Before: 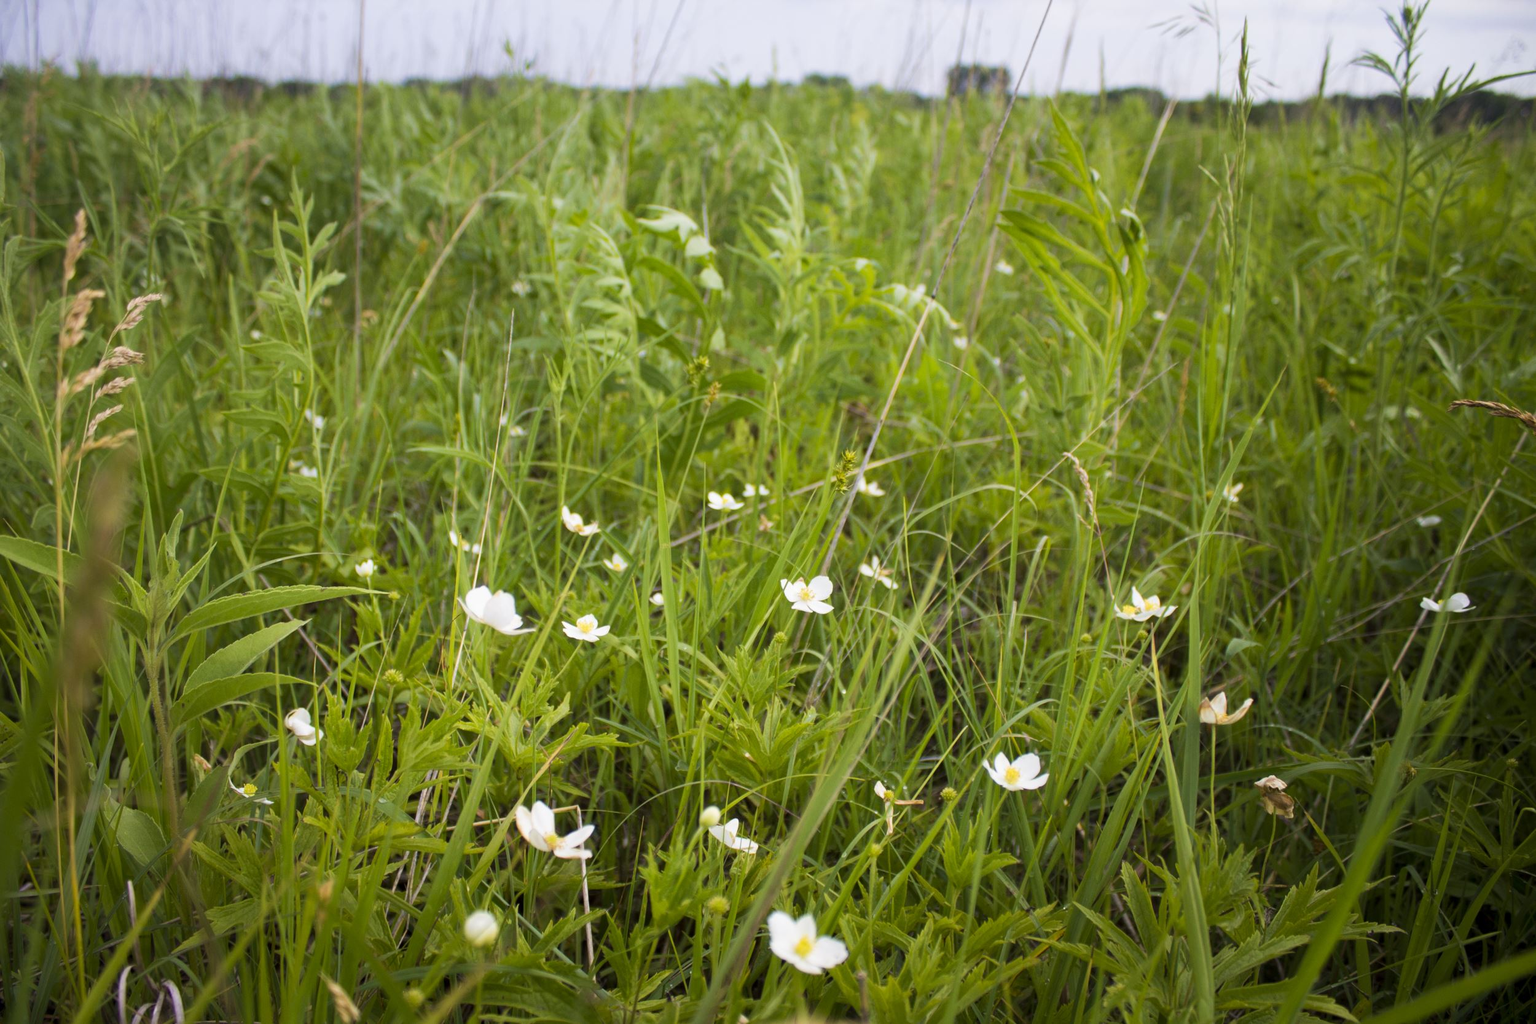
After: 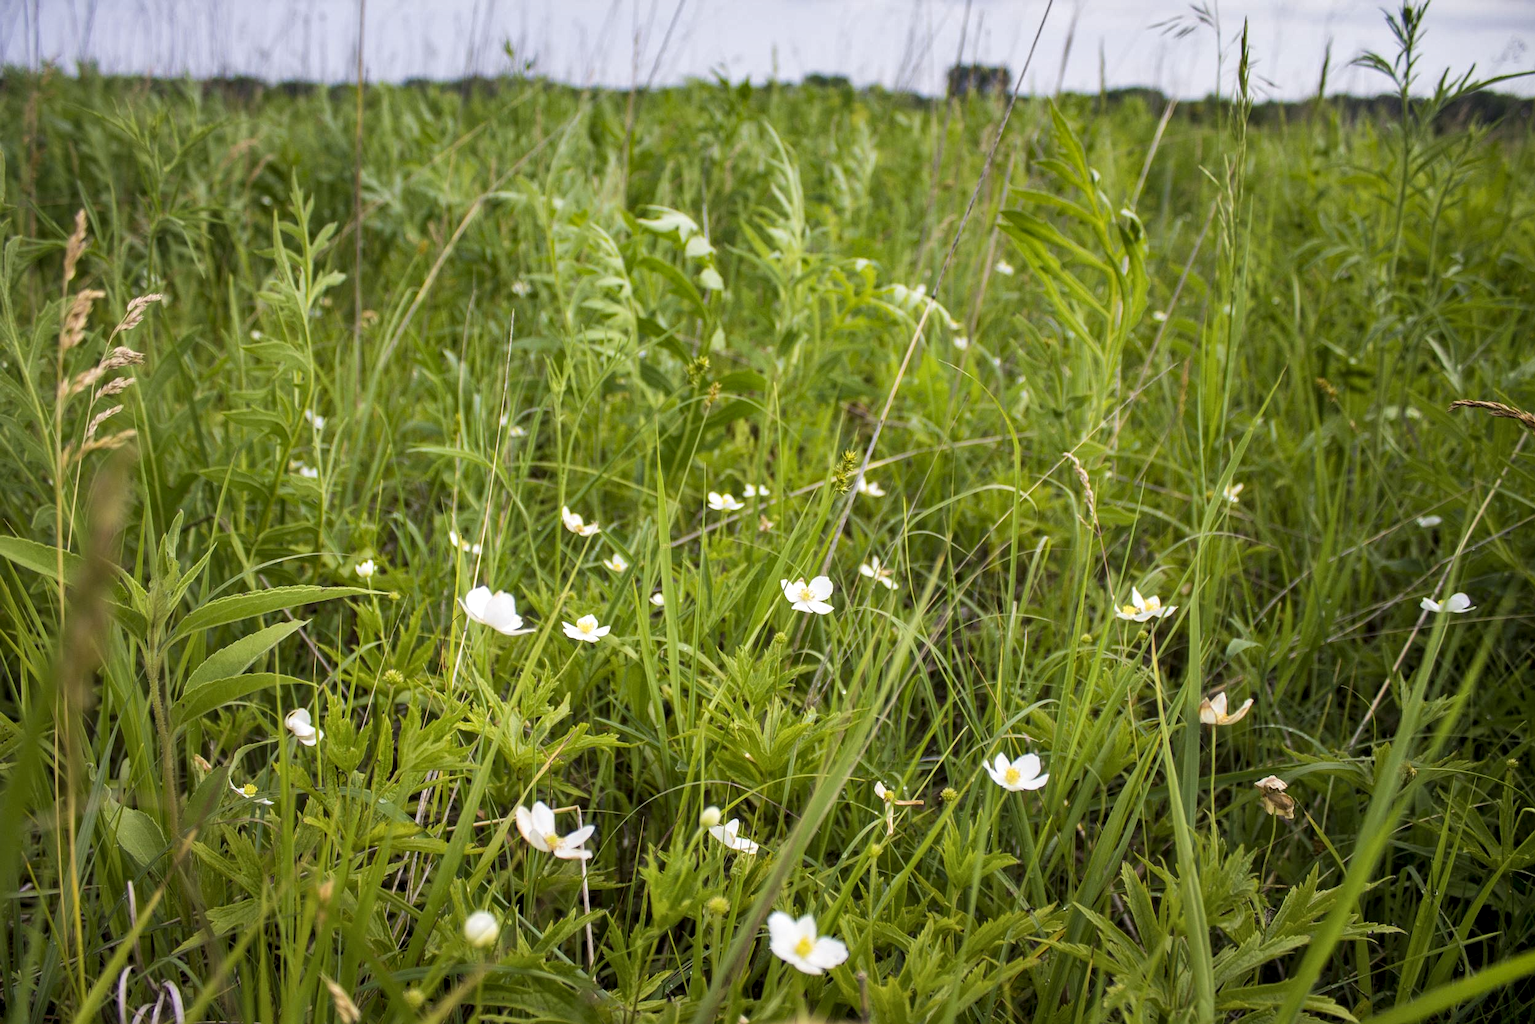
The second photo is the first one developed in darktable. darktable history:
sharpen: radius 1.272, amount 0.305, threshold 0
local contrast: detail 130%
shadows and highlights: soften with gaussian
color contrast: green-magenta contrast 0.96
